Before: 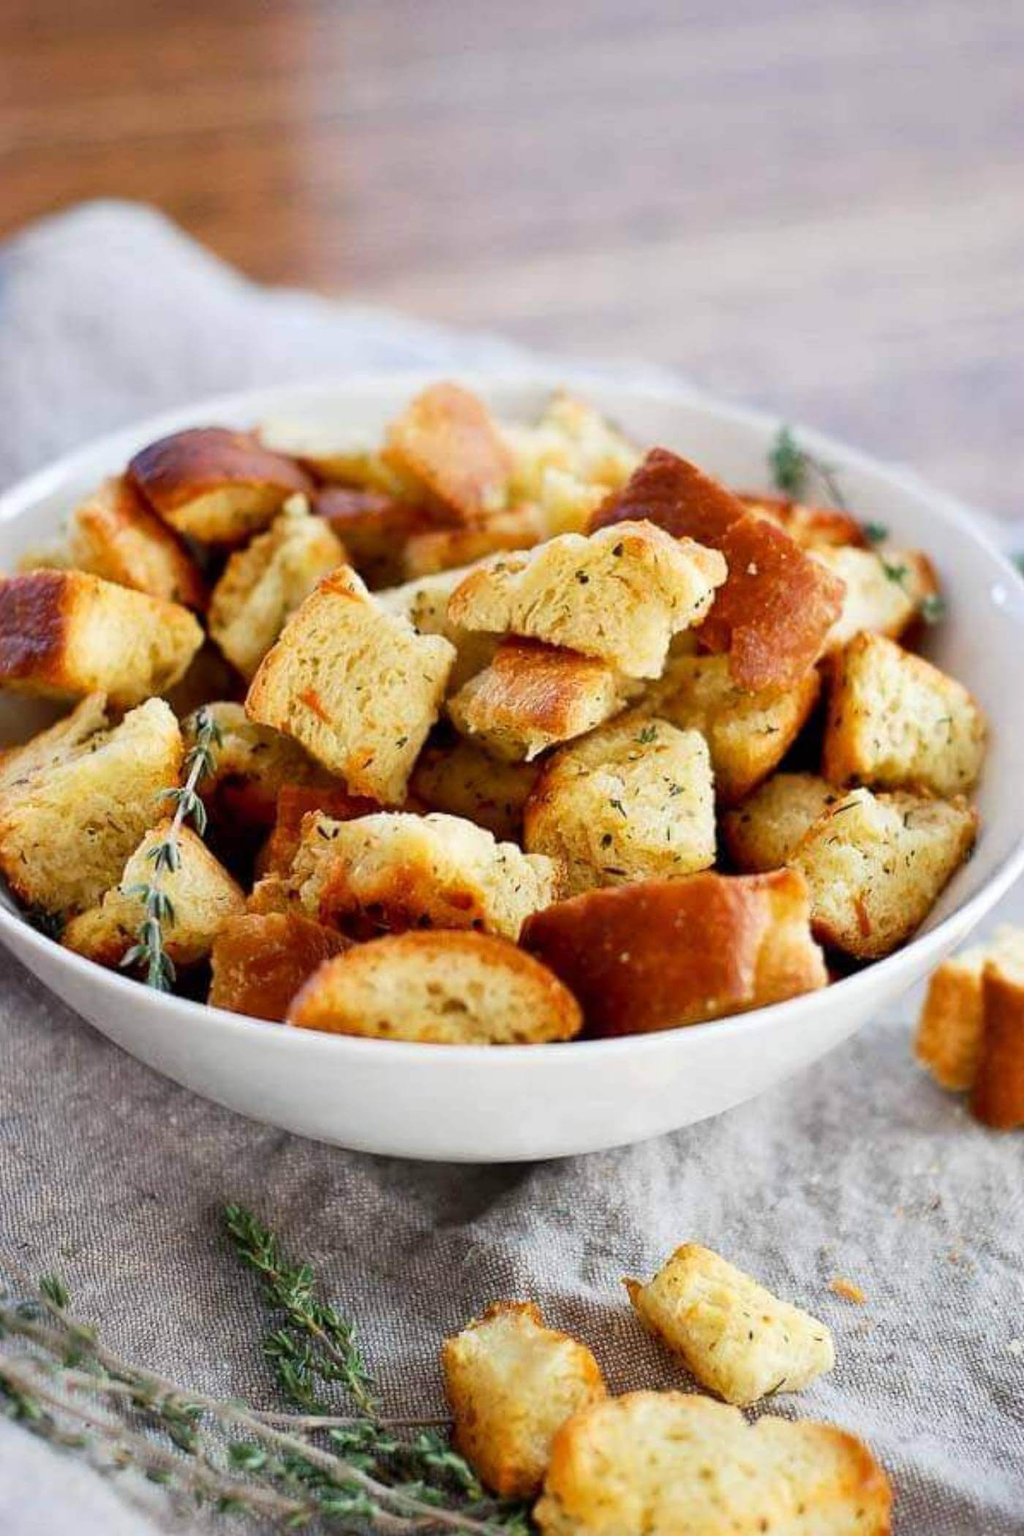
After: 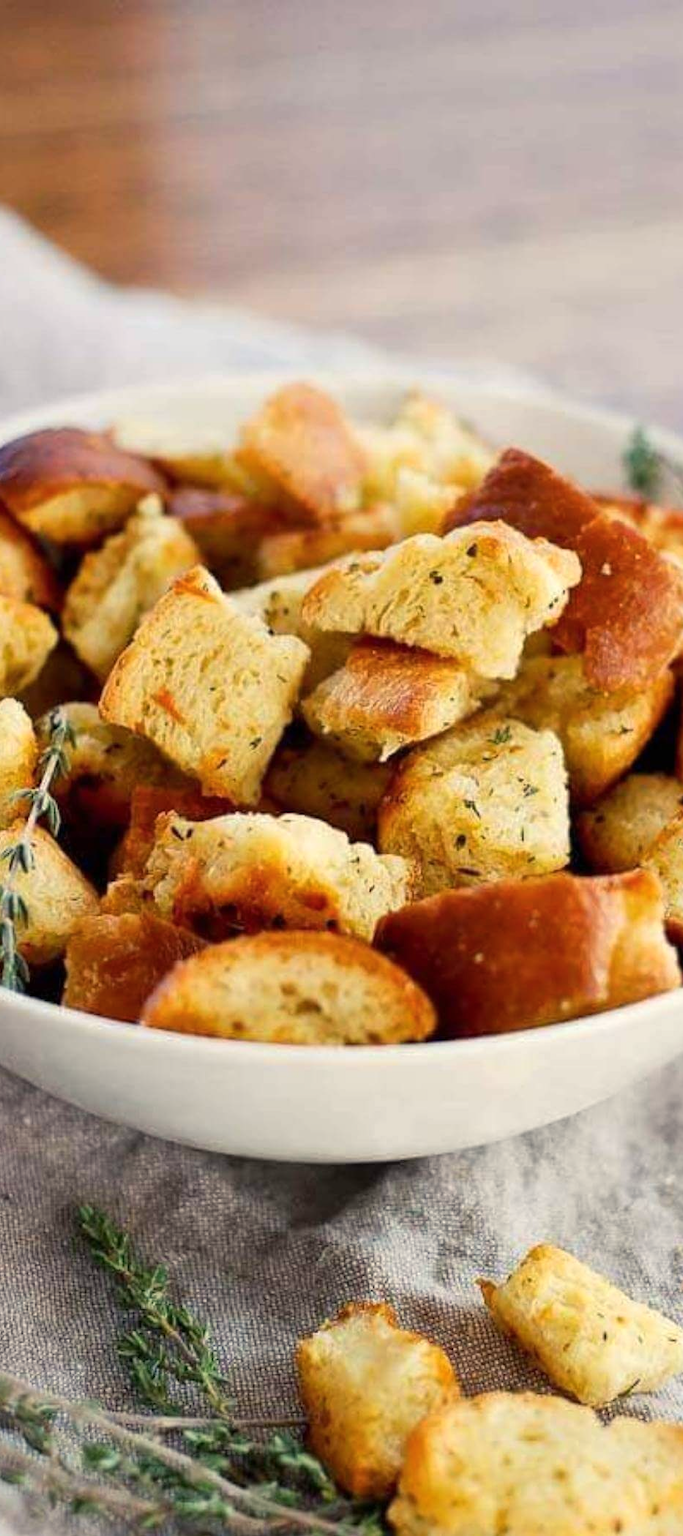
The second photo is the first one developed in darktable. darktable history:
crop and rotate: left 14.423%, right 18.85%
color balance rgb: power › hue 313.43°, highlights gain › chroma 3.052%, highlights gain › hue 78.92°, perceptual saturation grading › global saturation 0.799%
